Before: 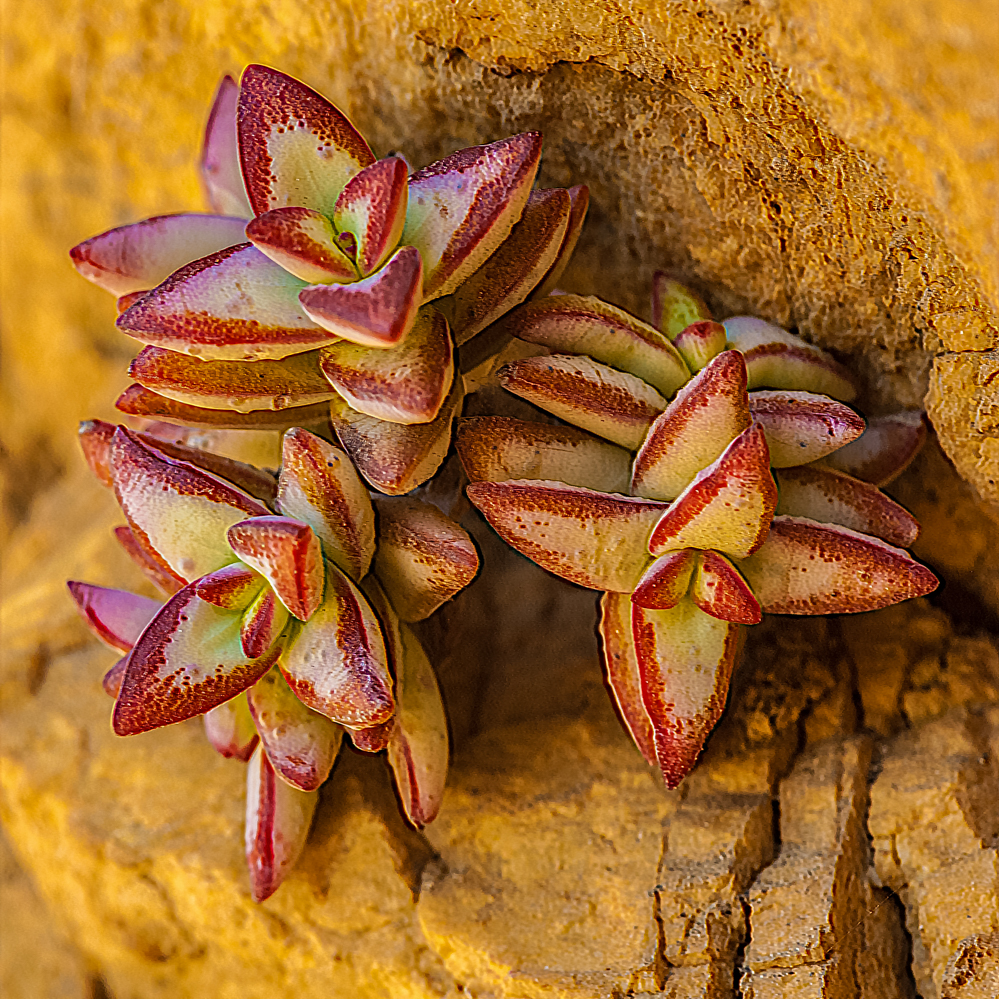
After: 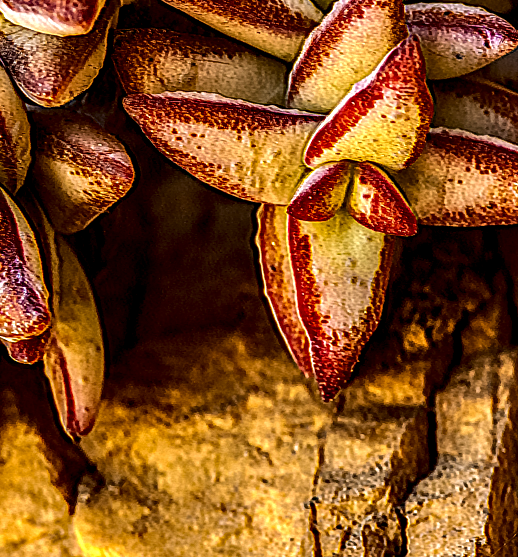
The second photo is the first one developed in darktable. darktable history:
crop: left 34.508%, top 38.898%, right 13.595%, bottom 5.256%
contrast brightness saturation: contrast 0.068, brightness -0.128, saturation 0.055
local contrast: highlights 21%, shadows 71%, detail 170%
tone equalizer: -8 EV -0.725 EV, -7 EV -0.671 EV, -6 EV -0.602 EV, -5 EV -0.404 EV, -3 EV 0.404 EV, -2 EV 0.6 EV, -1 EV 0.684 EV, +0 EV 0.78 EV, edges refinement/feathering 500, mask exposure compensation -1.57 EV, preserve details no
